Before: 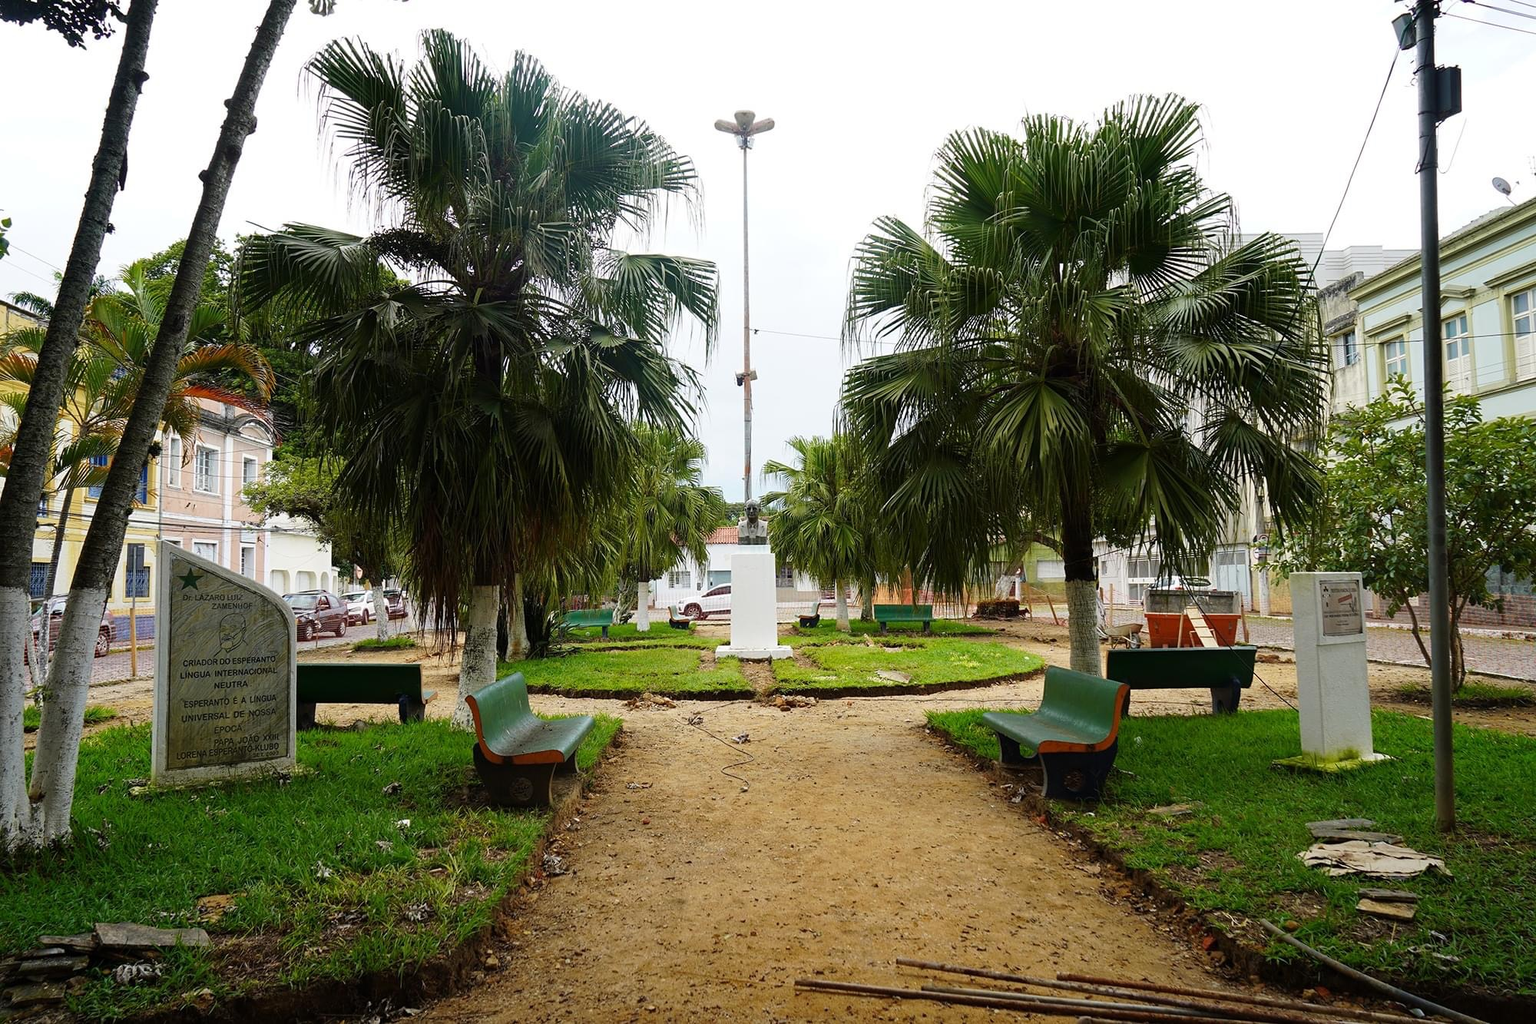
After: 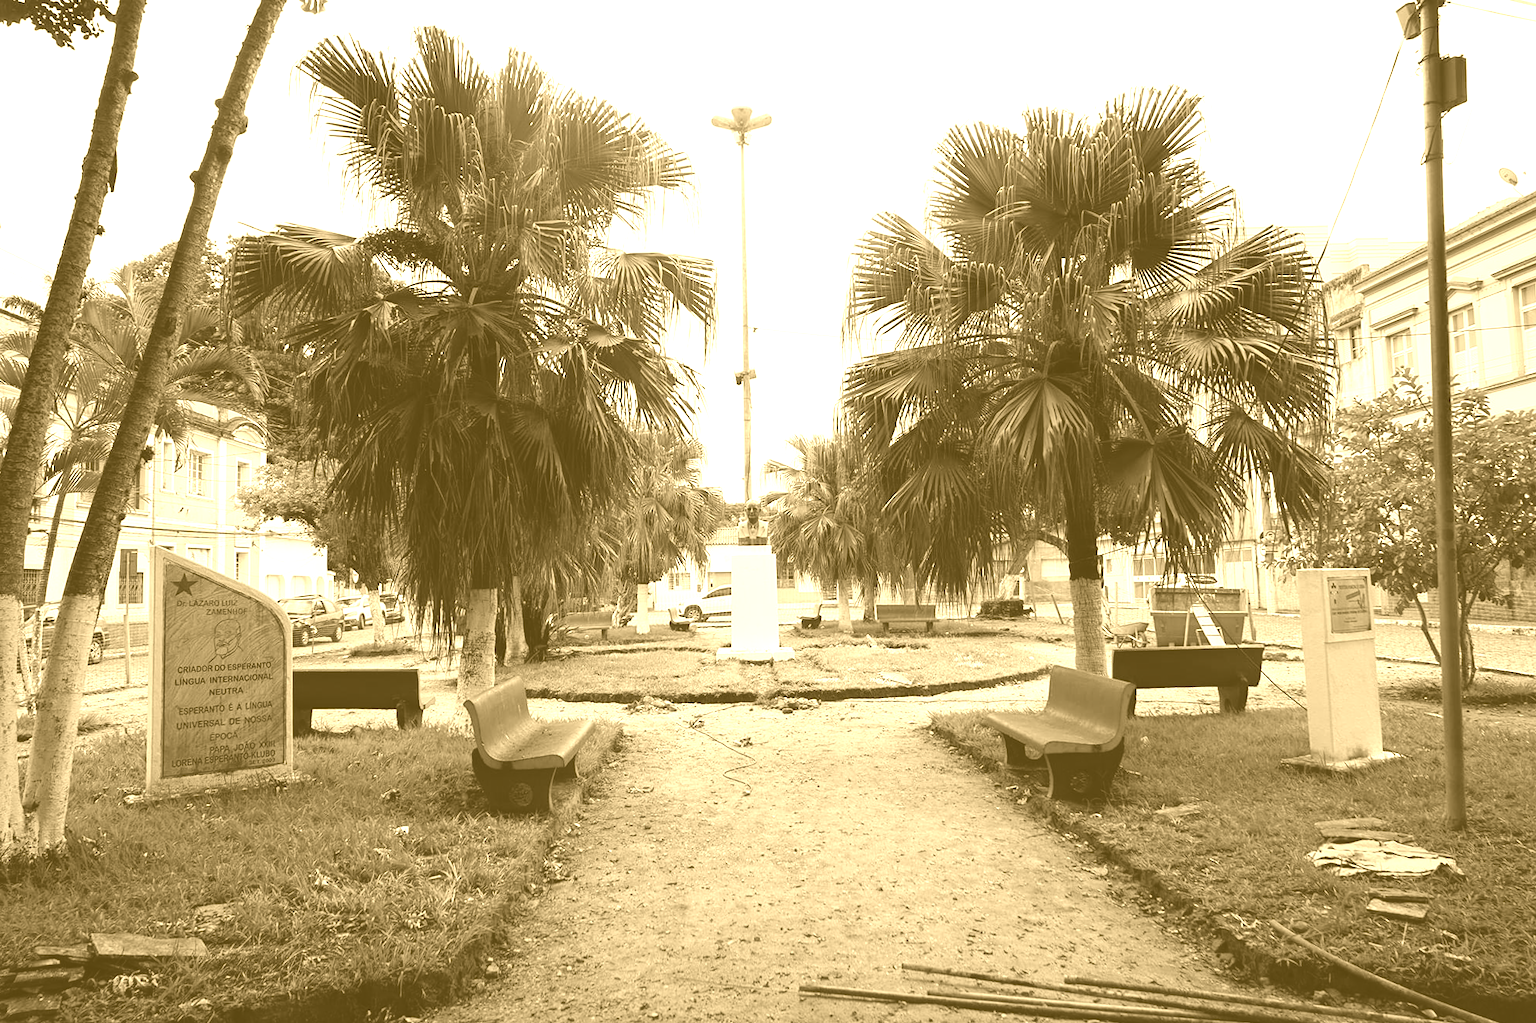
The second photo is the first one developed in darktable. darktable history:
colorize: hue 36°, source mix 100%
rotate and perspective: rotation -0.45°, automatic cropping original format, crop left 0.008, crop right 0.992, crop top 0.012, crop bottom 0.988
